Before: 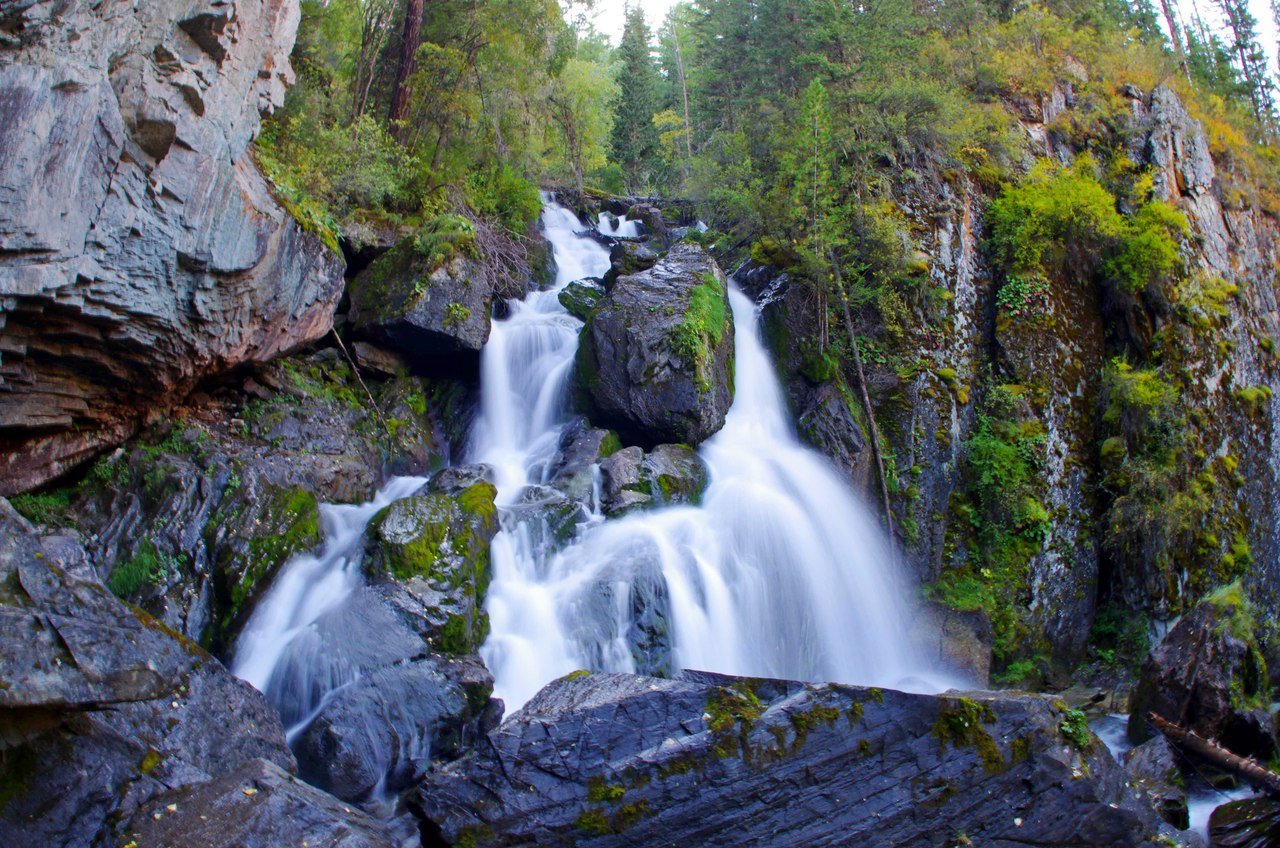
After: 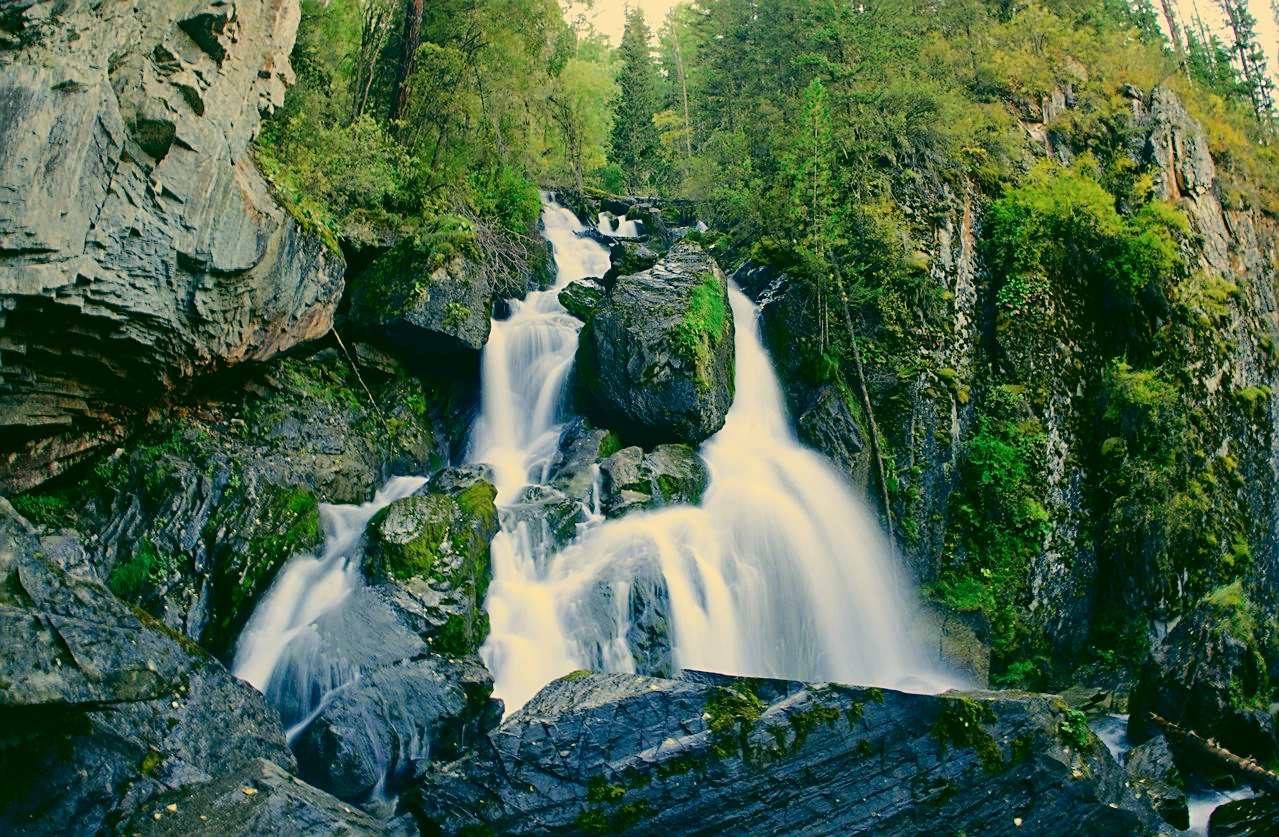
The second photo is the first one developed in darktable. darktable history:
color correction: highlights a* 5.71, highlights b* 33.14, shadows a* -26.3, shadows b* 4
crop: top 0.053%, bottom 0.189%
sharpen: on, module defaults
tone curve: curves: ch0 [(0, 0.009) (0.105, 0.069) (0.195, 0.154) (0.289, 0.278) (0.384, 0.391) (0.513, 0.53) (0.66, 0.667) (0.895, 0.863) (1, 0.919)]; ch1 [(0, 0) (0.161, 0.092) (0.35, 0.33) (0.403, 0.395) (0.456, 0.469) (0.502, 0.499) (0.519, 0.514) (0.576, 0.587) (0.642, 0.645) (0.701, 0.742) (1, 0.942)]; ch2 [(0, 0) (0.371, 0.362) (0.437, 0.437) (0.501, 0.5) (0.53, 0.528) (0.569, 0.551) (0.619, 0.58) (0.883, 0.752) (1, 0.929)], color space Lab, independent channels, preserve colors none
